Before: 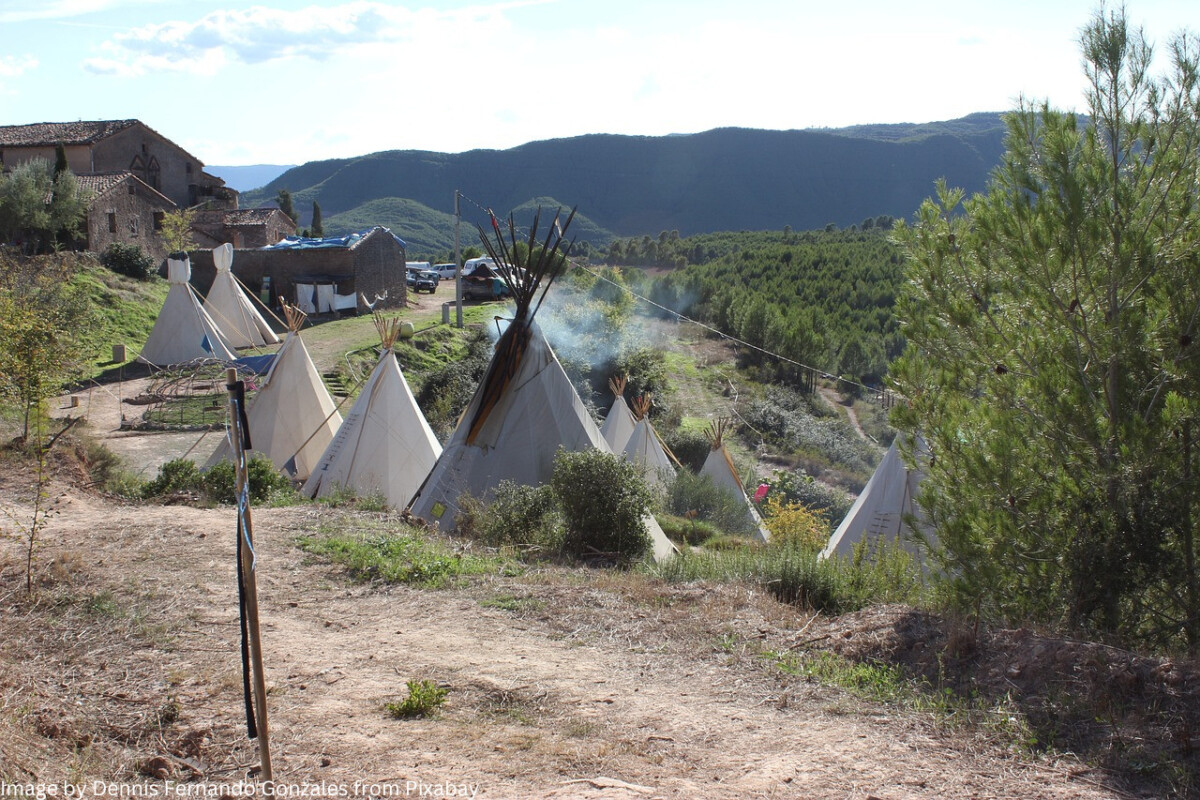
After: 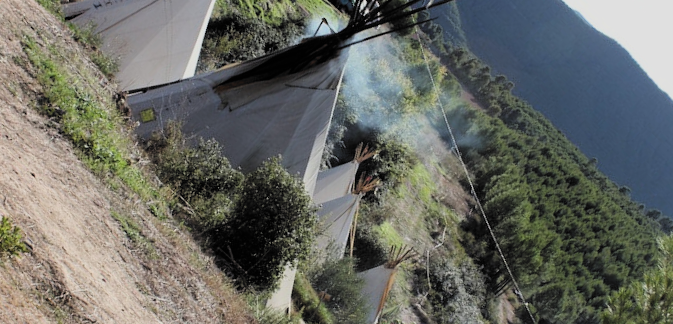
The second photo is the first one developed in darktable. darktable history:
crop and rotate: angle -44.7°, top 16.788%, right 0.829%, bottom 11.6%
filmic rgb: black relative exposure -5.04 EV, white relative exposure 3.96 EV, threshold 5.98 EV, hardness 2.88, contrast 1.19, highlights saturation mix -30.59%, color science v6 (2022), enable highlight reconstruction true
